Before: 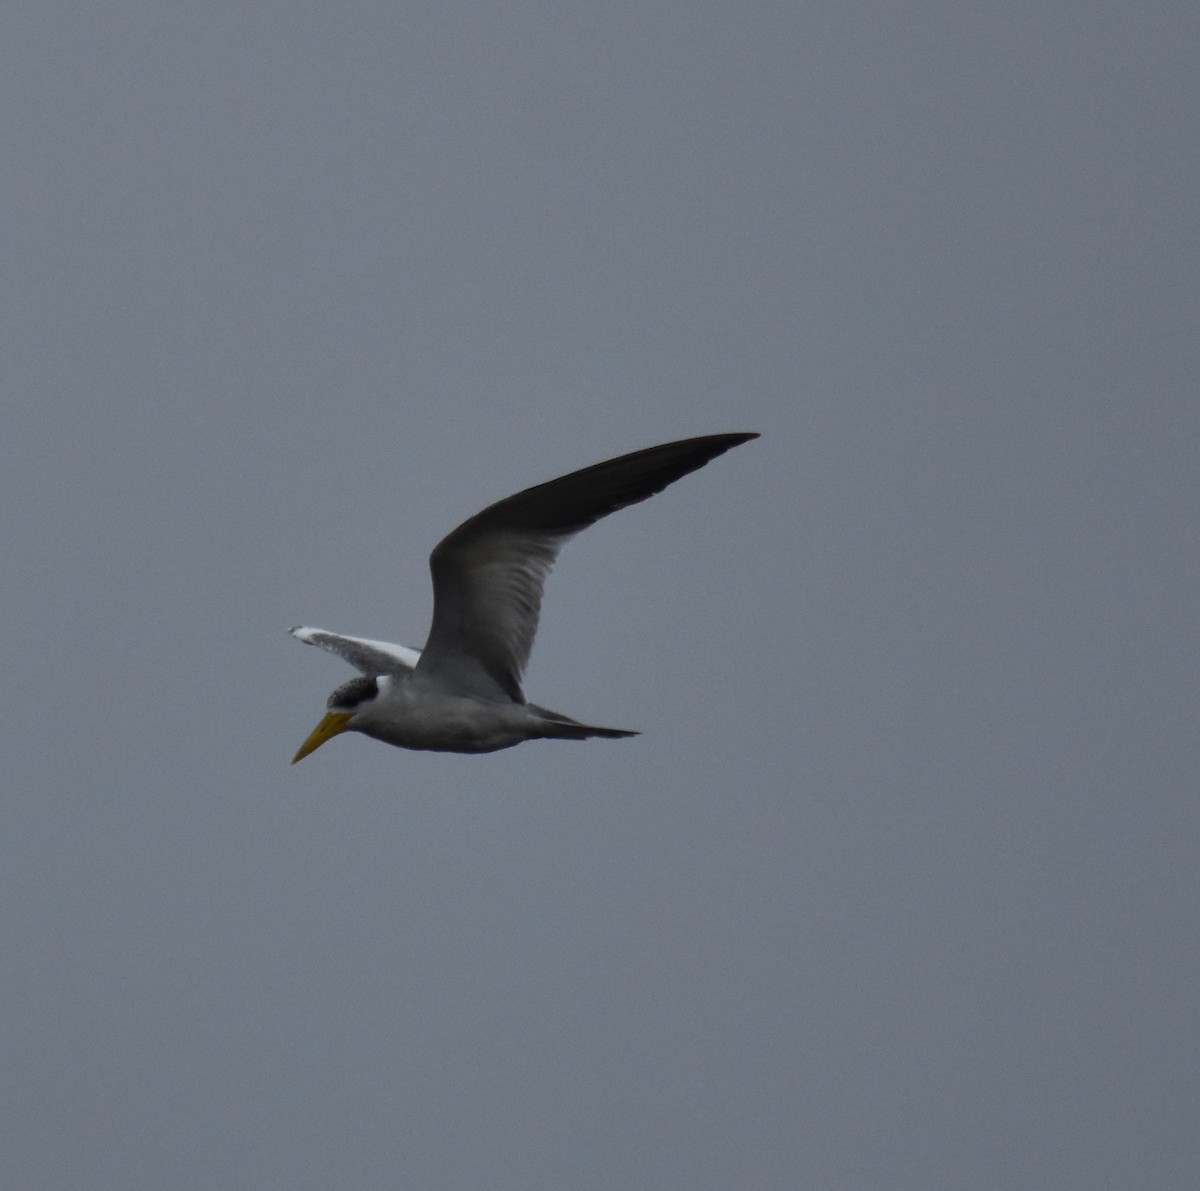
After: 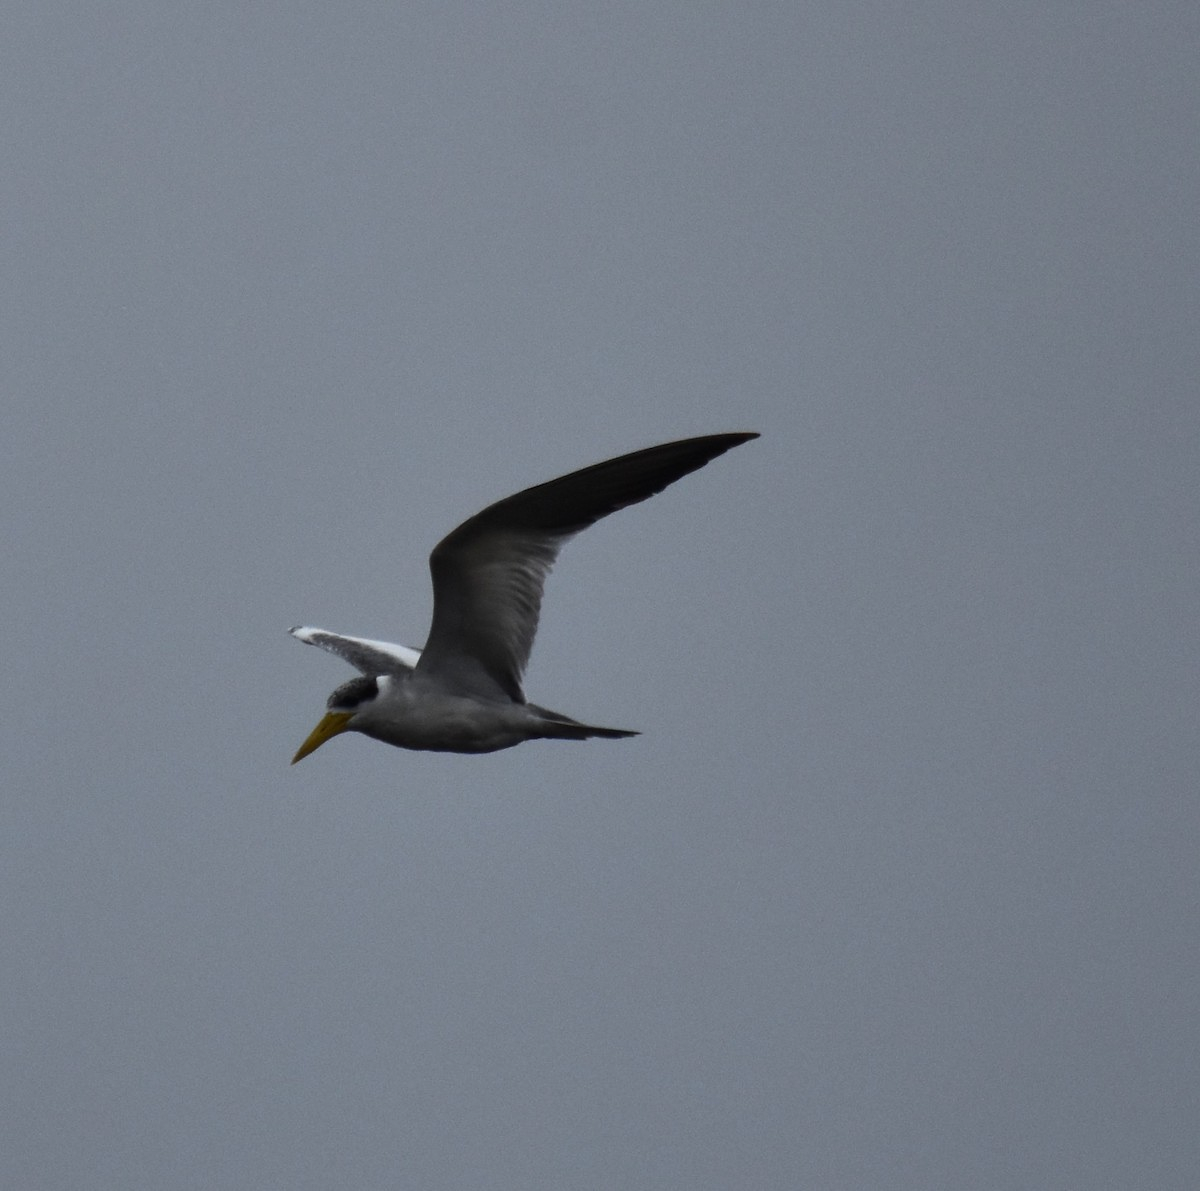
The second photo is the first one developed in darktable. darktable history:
tone equalizer: -8 EV -0.434 EV, -7 EV -0.357 EV, -6 EV -0.346 EV, -5 EV -0.219 EV, -3 EV 0.253 EV, -2 EV 0.348 EV, -1 EV 0.397 EV, +0 EV 0.415 EV, edges refinement/feathering 500, mask exposure compensation -1.57 EV, preserve details no
